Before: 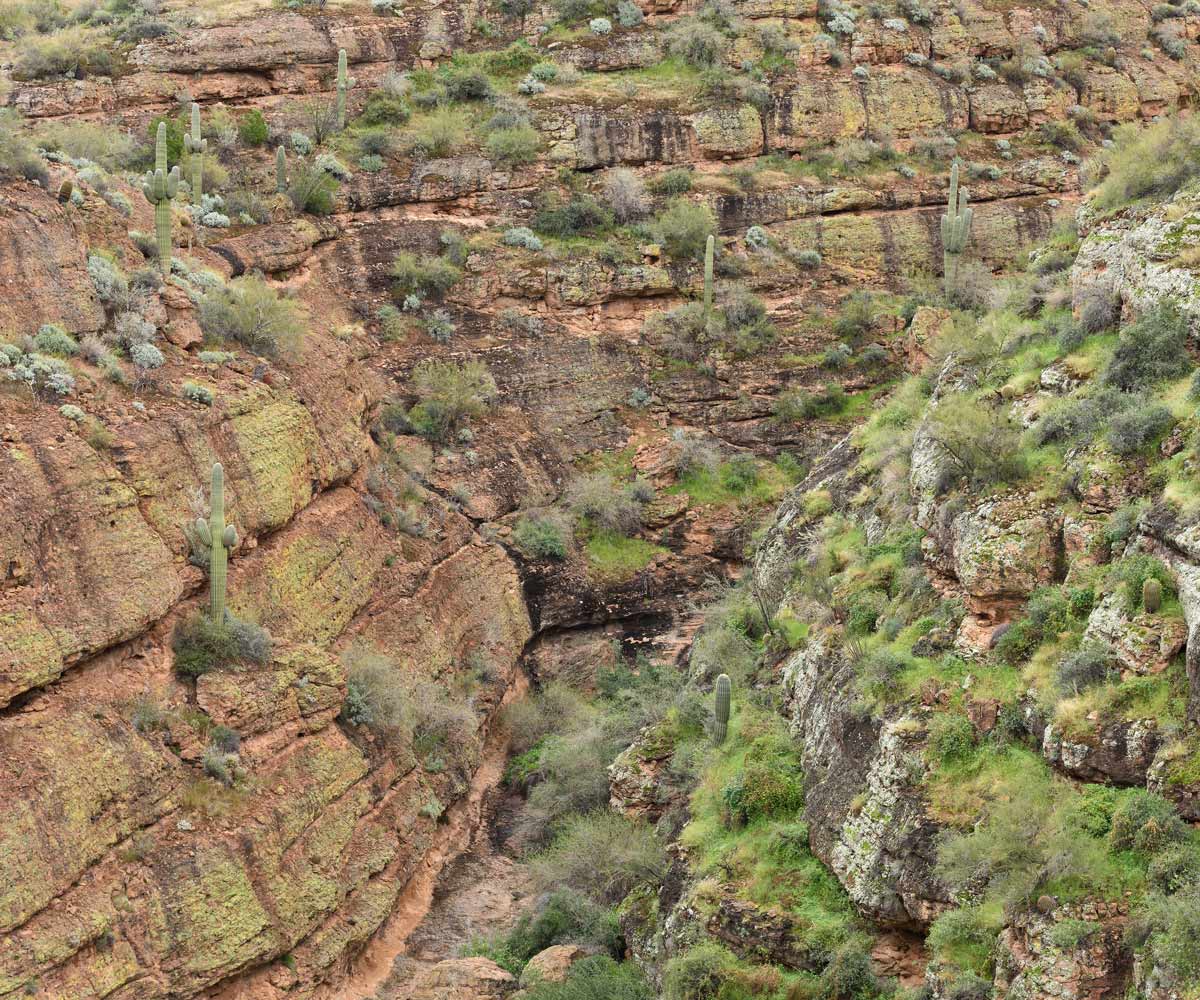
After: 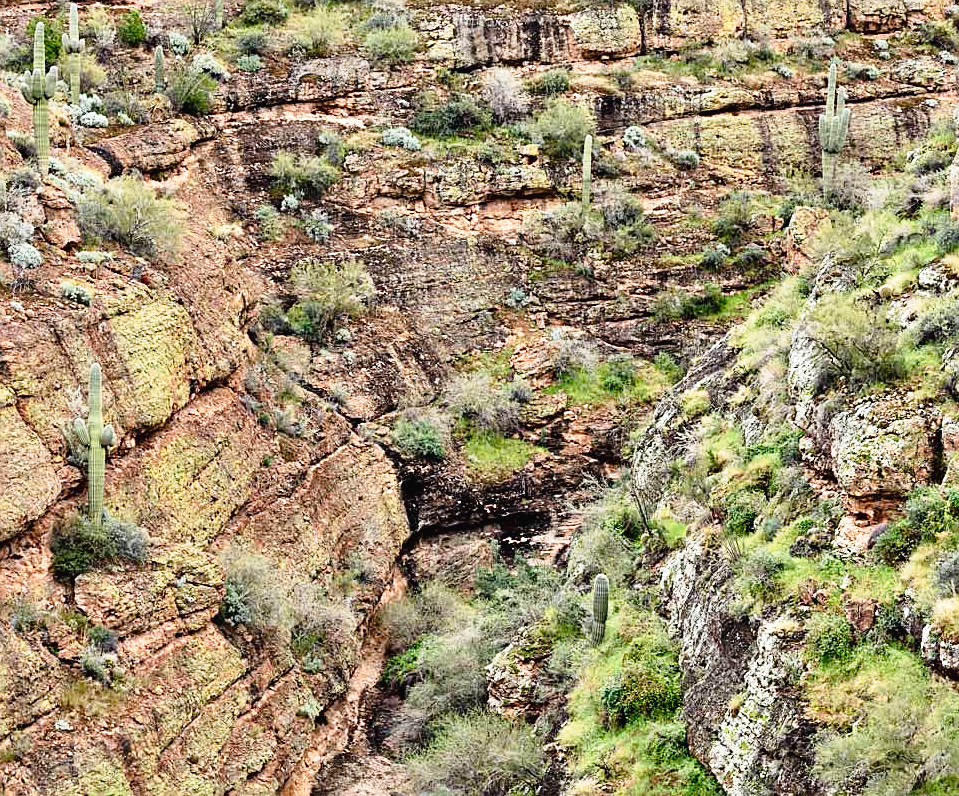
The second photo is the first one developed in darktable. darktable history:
tone curve: curves: ch0 [(0, 0.021) (0.049, 0.044) (0.152, 0.14) (0.328, 0.377) (0.473, 0.543) (0.663, 0.734) (0.84, 0.899) (1, 0.969)]; ch1 [(0, 0) (0.302, 0.331) (0.427, 0.433) (0.472, 0.47) (0.502, 0.503) (0.527, 0.524) (0.564, 0.591) (0.602, 0.632) (0.677, 0.701) (0.859, 0.885) (1, 1)]; ch2 [(0, 0) (0.33, 0.301) (0.447, 0.44) (0.487, 0.496) (0.502, 0.516) (0.535, 0.563) (0.565, 0.6) (0.618, 0.629) (1, 1)], preserve colors none
exposure: compensate exposure bias true, compensate highlight preservation false
crop and rotate: left 10.229%, top 10.075%, right 9.849%, bottom 10.25%
contrast brightness saturation: contrast 0.098, brightness 0.025, saturation 0.023
contrast equalizer: octaves 7, y [[0.6 ×6], [0.55 ×6], [0 ×6], [0 ×6], [0 ×6]]
sharpen: radius 1.969
